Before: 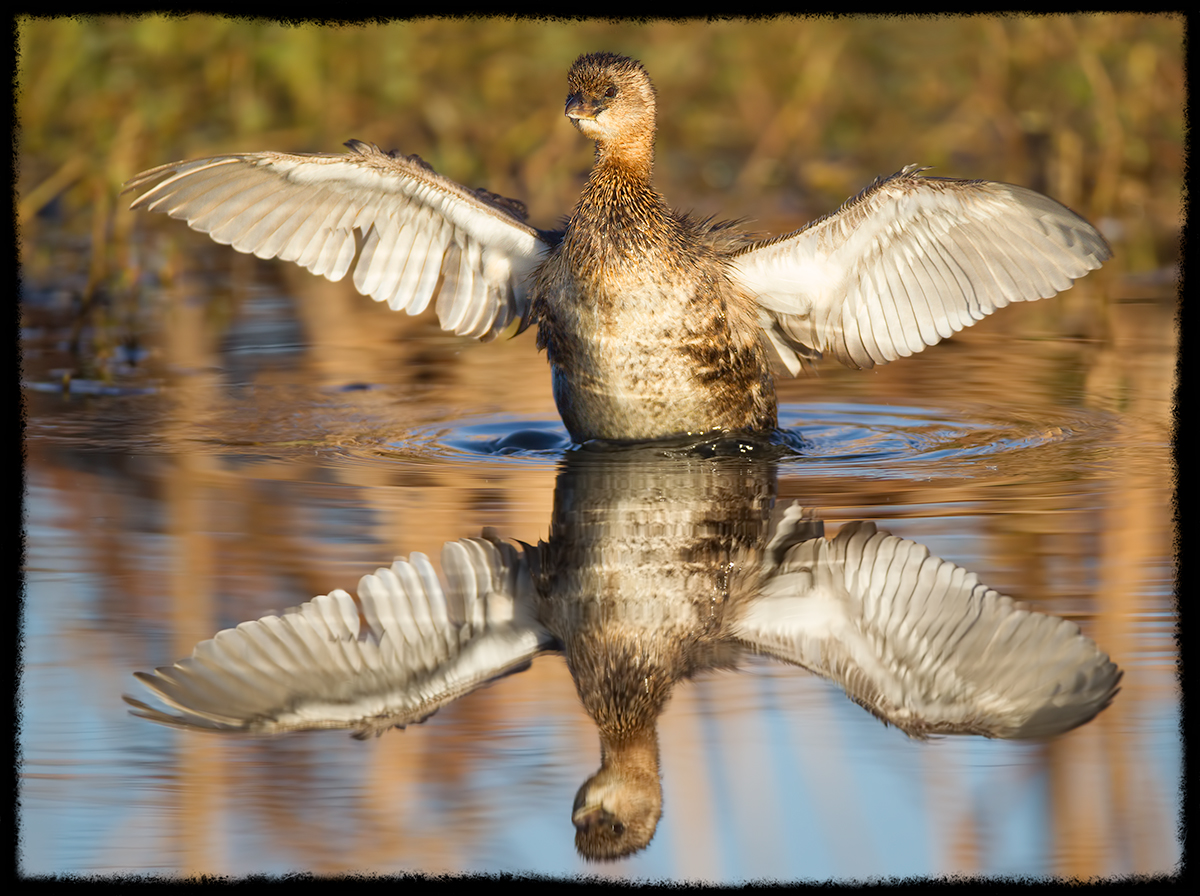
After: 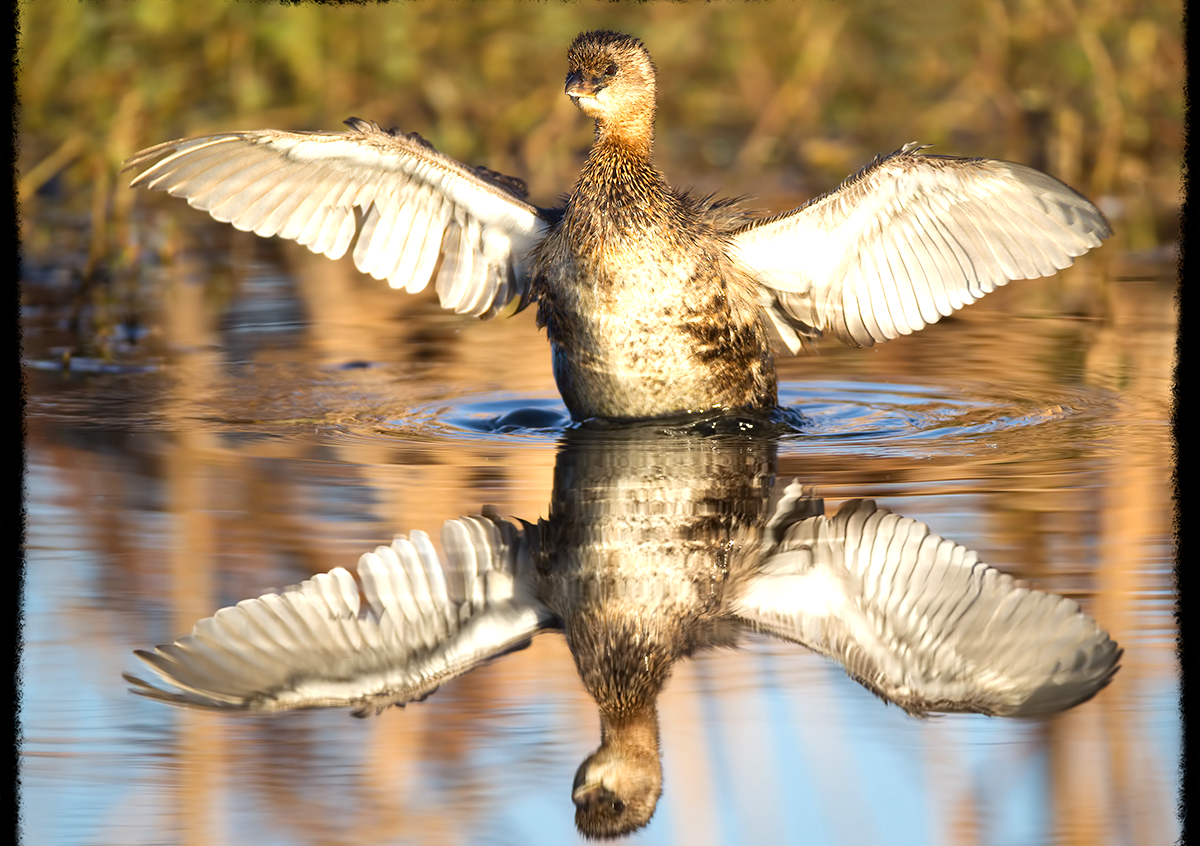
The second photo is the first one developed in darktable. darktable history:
tone equalizer: -8 EV -0.417 EV, -7 EV -0.389 EV, -6 EV -0.333 EV, -5 EV -0.222 EV, -3 EV 0.222 EV, -2 EV 0.333 EV, -1 EV 0.389 EV, +0 EV 0.417 EV, edges refinement/feathering 500, mask exposure compensation -1.57 EV, preserve details no
exposure: exposure 0.2 EV, compensate highlight preservation false
crop and rotate: top 2.479%, bottom 3.018%
